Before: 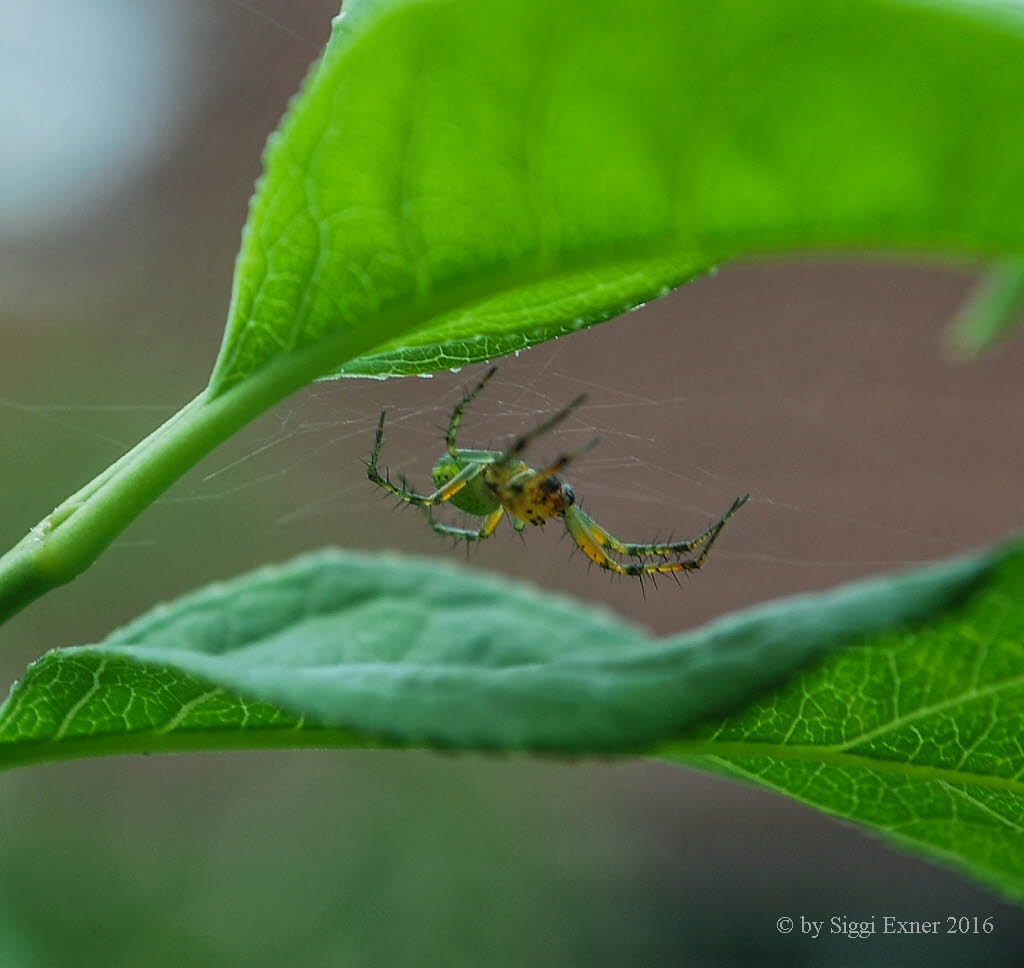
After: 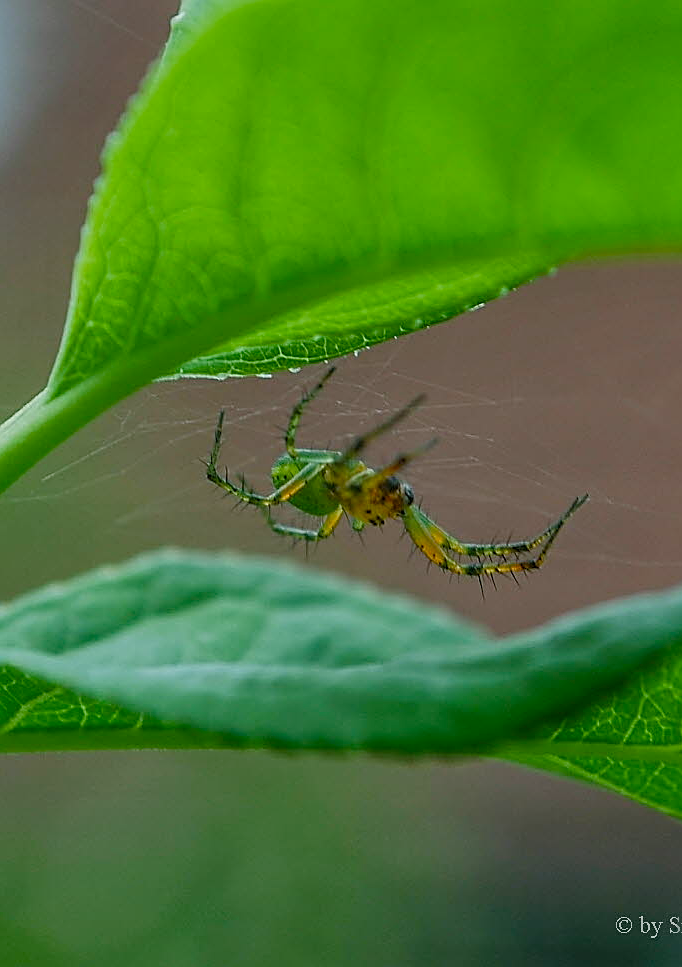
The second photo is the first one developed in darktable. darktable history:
color balance rgb: shadows lift › chroma 1%, shadows lift › hue 113°, highlights gain › chroma 0.2%, highlights gain › hue 333°, perceptual saturation grading › global saturation 20%, perceptual saturation grading › highlights -25%, perceptual saturation grading › shadows 25%, contrast -10%
crop and rotate: left 15.754%, right 17.579%
sharpen: on, module defaults
